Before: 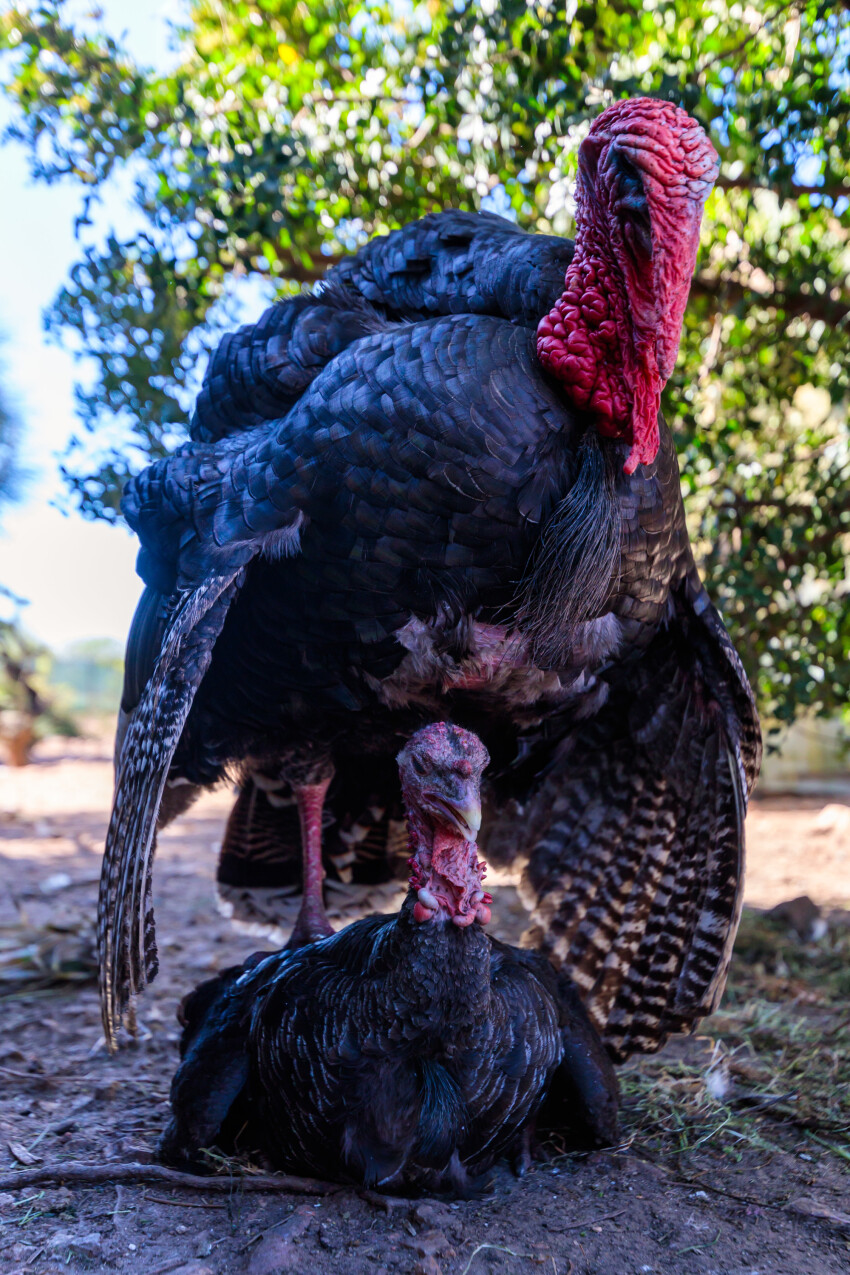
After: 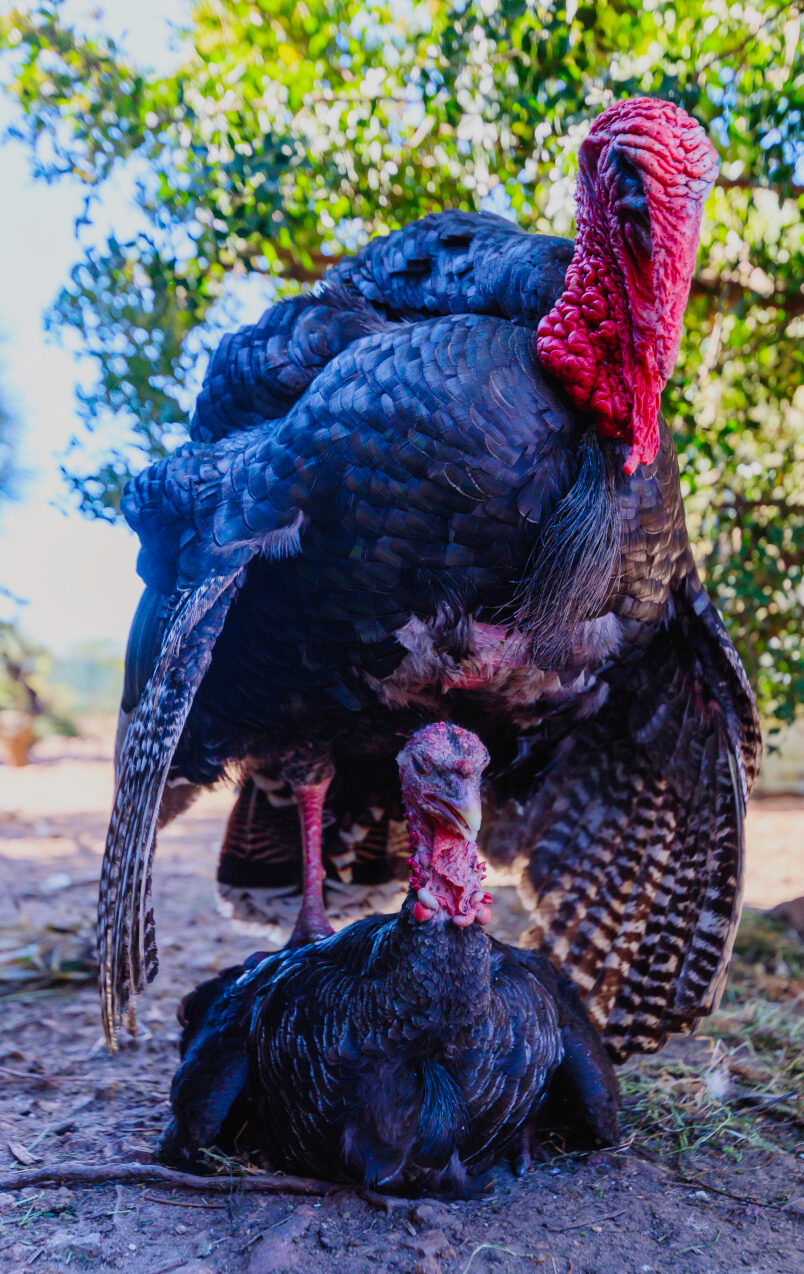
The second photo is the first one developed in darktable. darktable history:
color balance rgb: shadows lift › luminance -20.196%, perceptual saturation grading › global saturation 0.712%, contrast -29.449%
base curve: curves: ch0 [(0, 0) (0.008, 0.007) (0.022, 0.029) (0.048, 0.089) (0.092, 0.197) (0.191, 0.399) (0.275, 0.534) (0.357, 0.65) (0.477, 0.78) (0.542, 0.833) (0.799, 0.973) (1, 1)], preserve colors none
exposure: black level correction 0, exposure -0.714 EV, compensate highlight preservation false
crop and rotate: left 0%, right 5.351%
